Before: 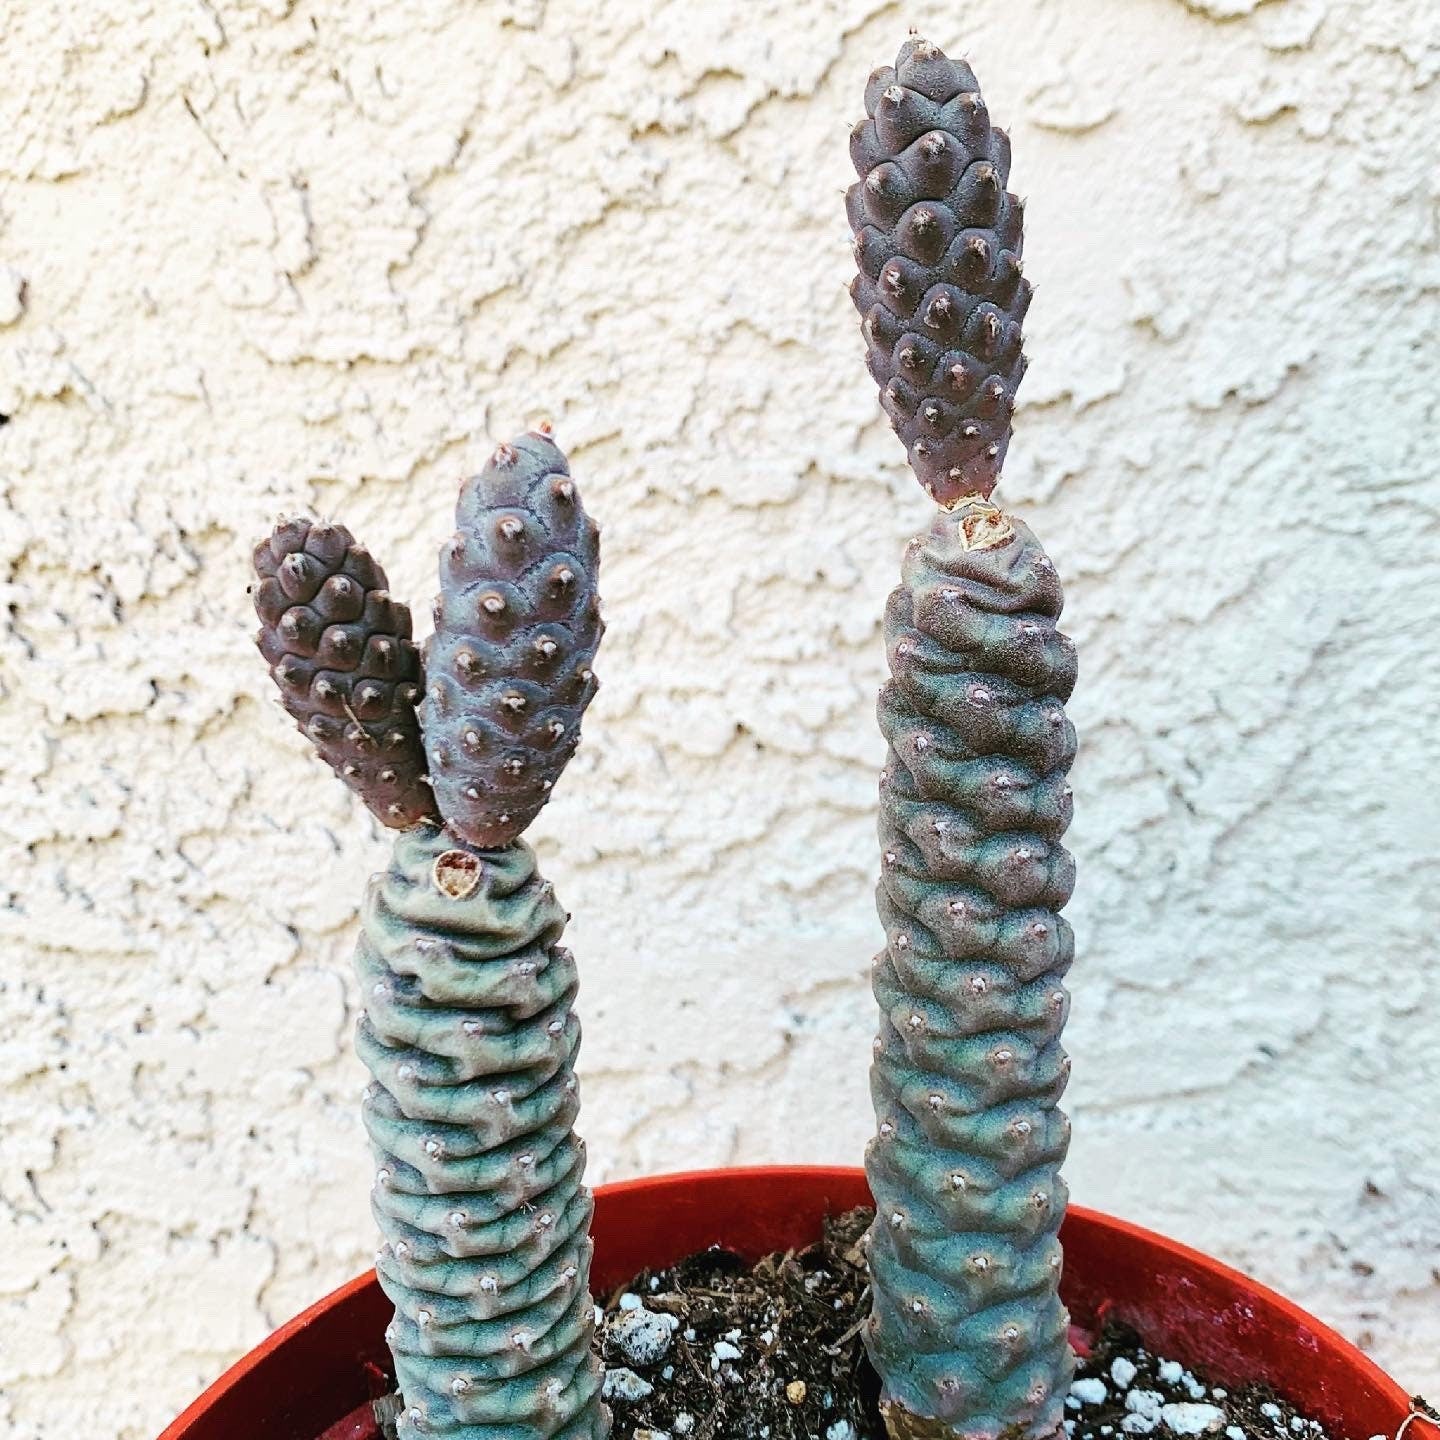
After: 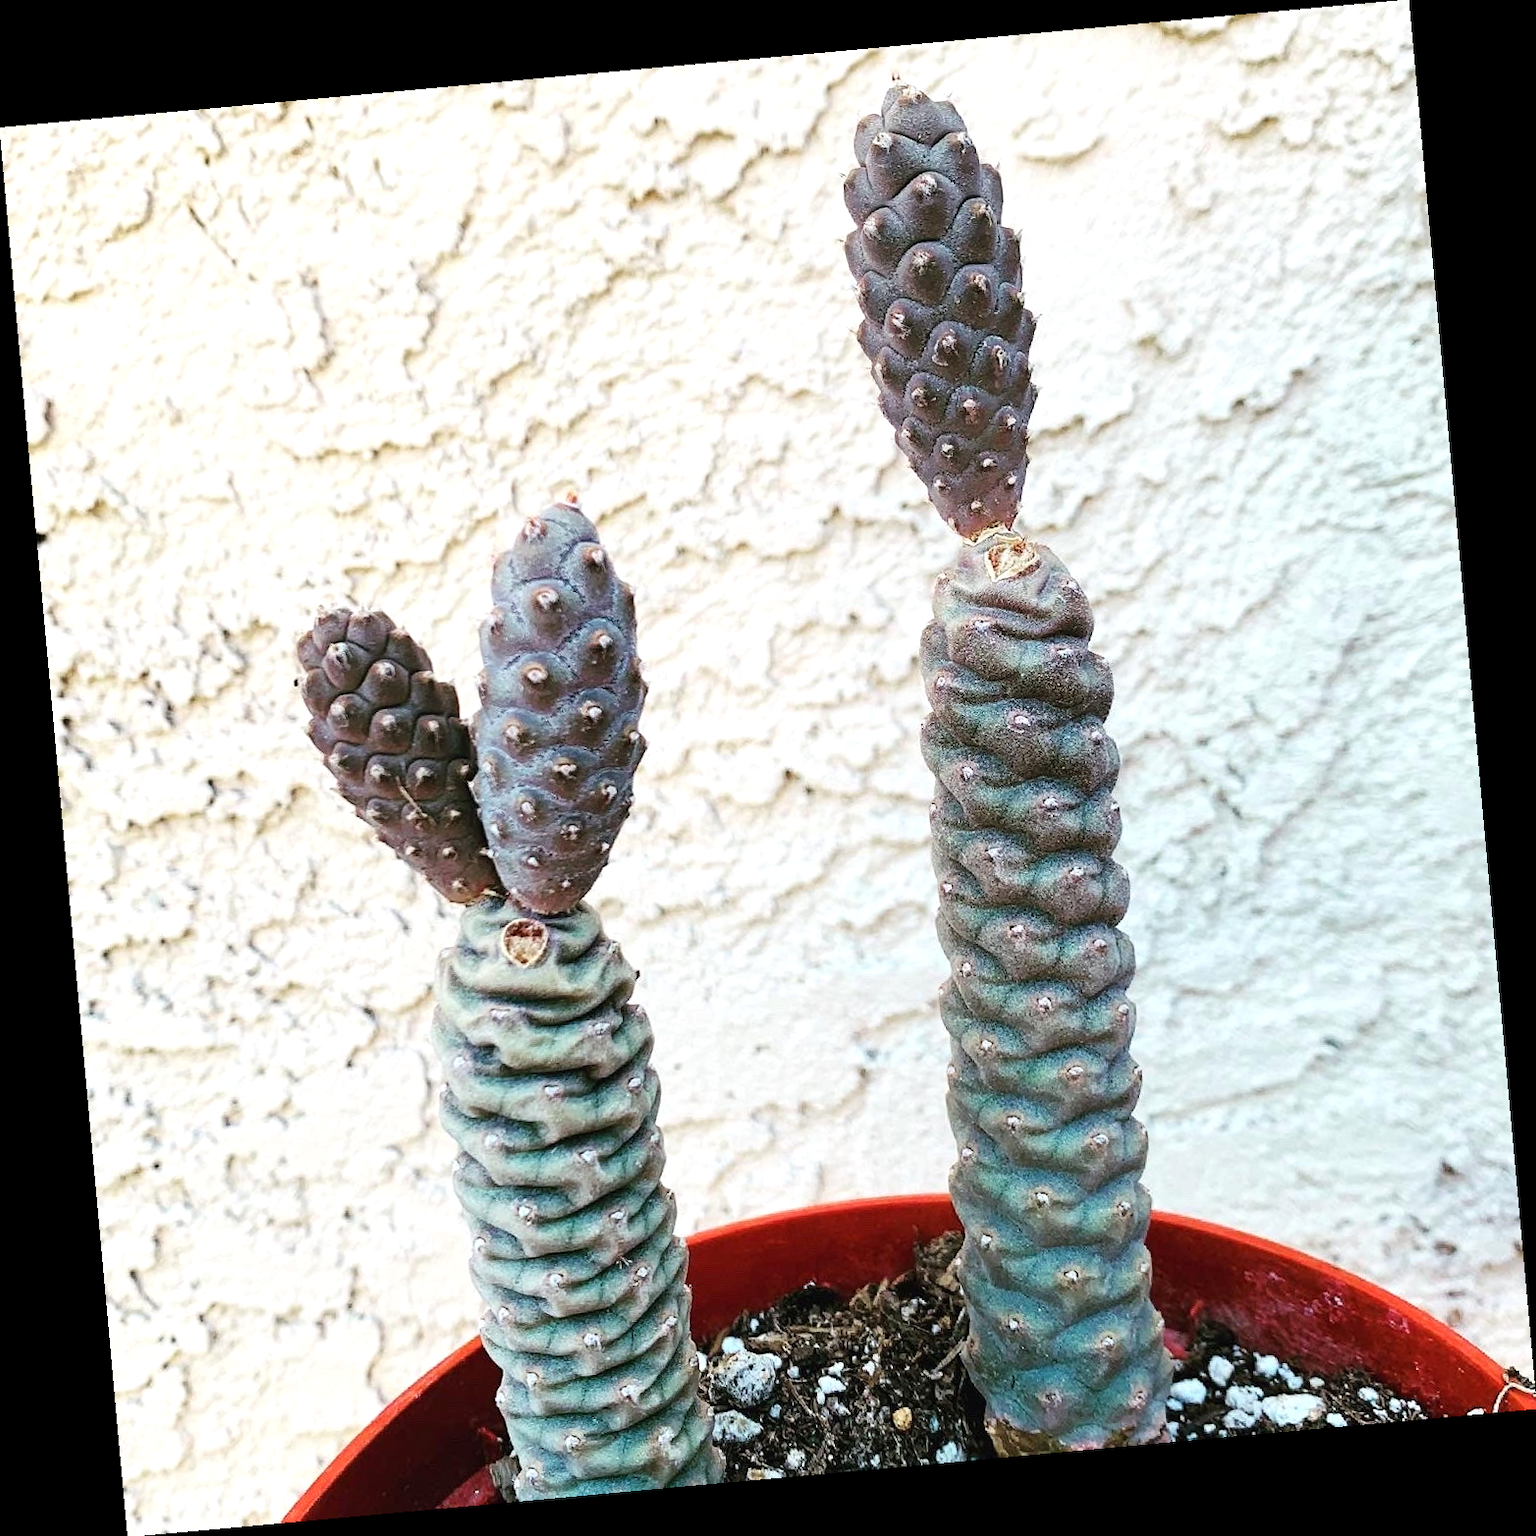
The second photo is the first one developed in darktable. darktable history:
rotate and perspective: rotation -5.2°, automatic cropping off
exposure: exposure 0.217 EV, compensate highlight preservation false
